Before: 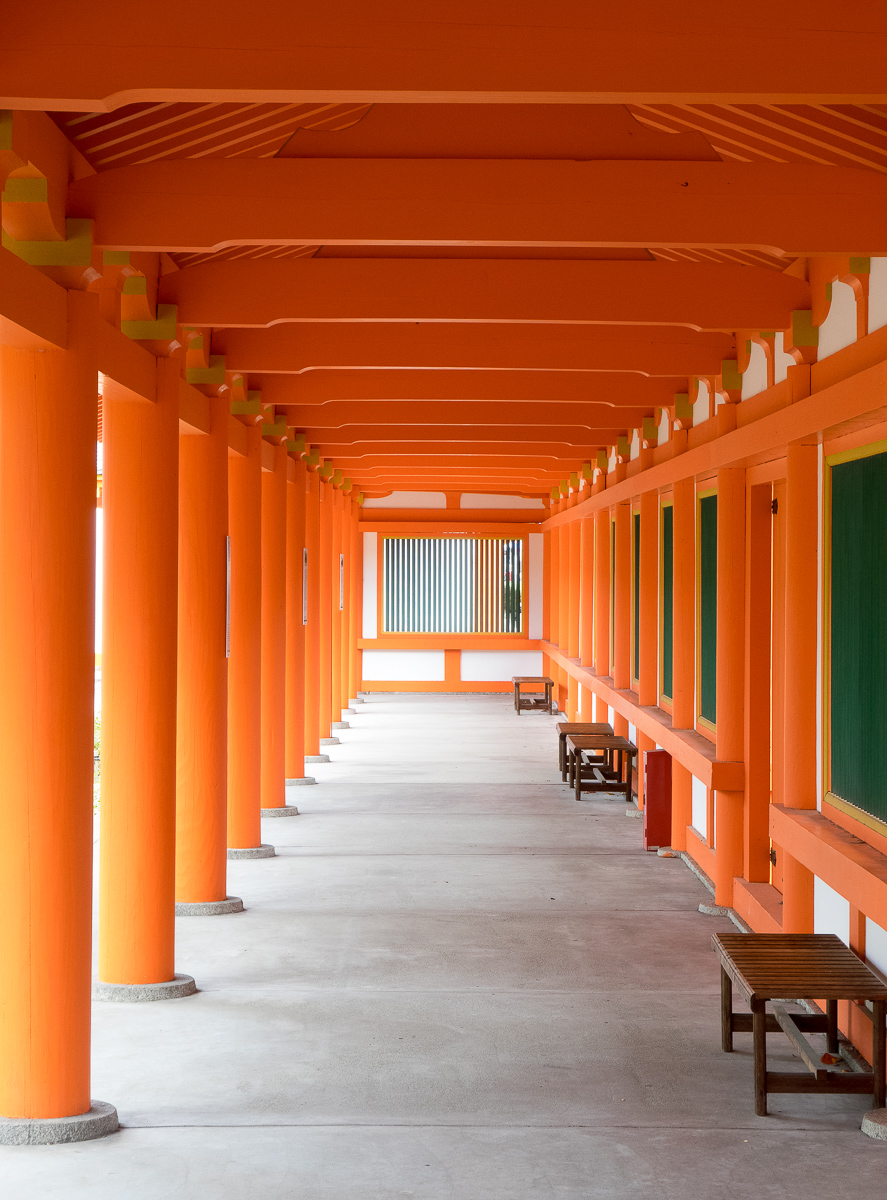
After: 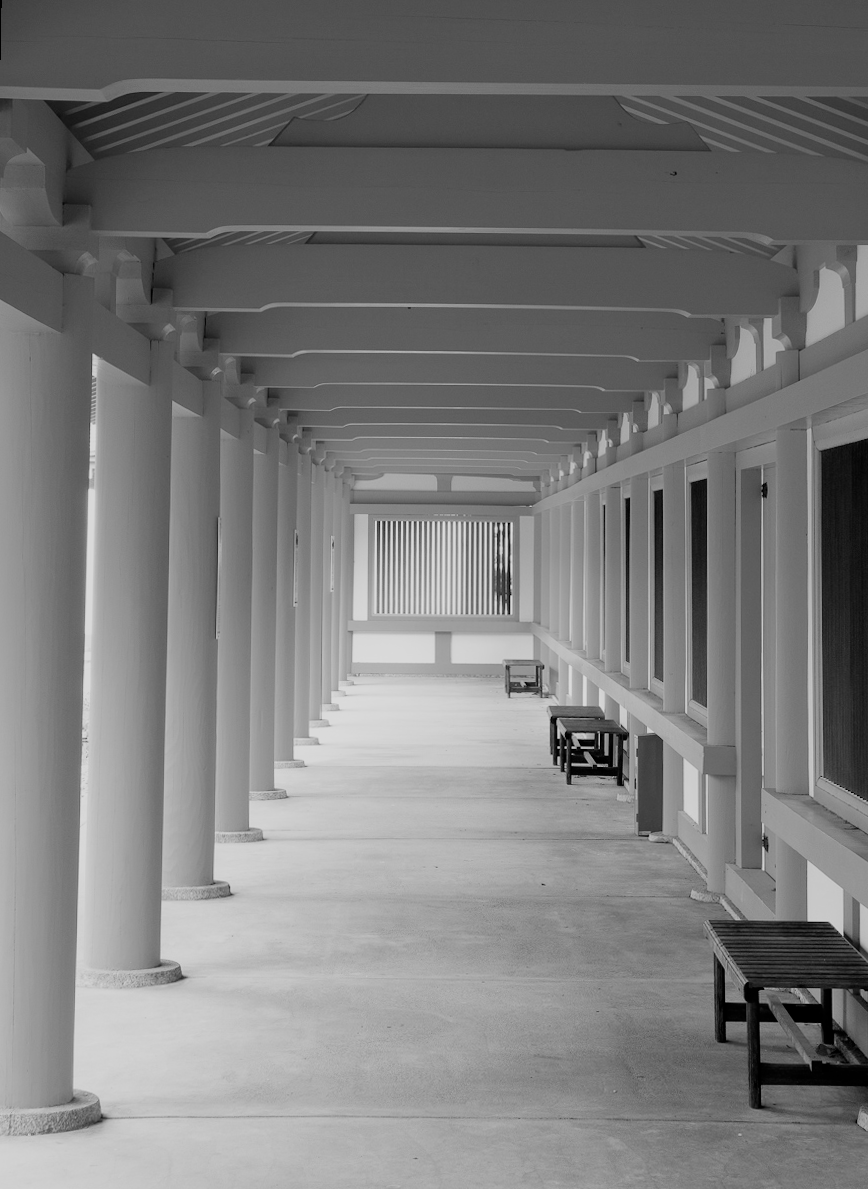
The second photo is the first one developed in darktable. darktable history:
monochrome: size 3.1
filmic rgb: black relative exposure -5 EV, hardness 2.88, contrast 1.1
exposure: exposure -0.05 EV
rotate and perspective: rotation 0.226°, lens shift (vertical) -0.042, crop left 0.023, crop right 0.982, crop top 0.006, crop bottom 0.994
